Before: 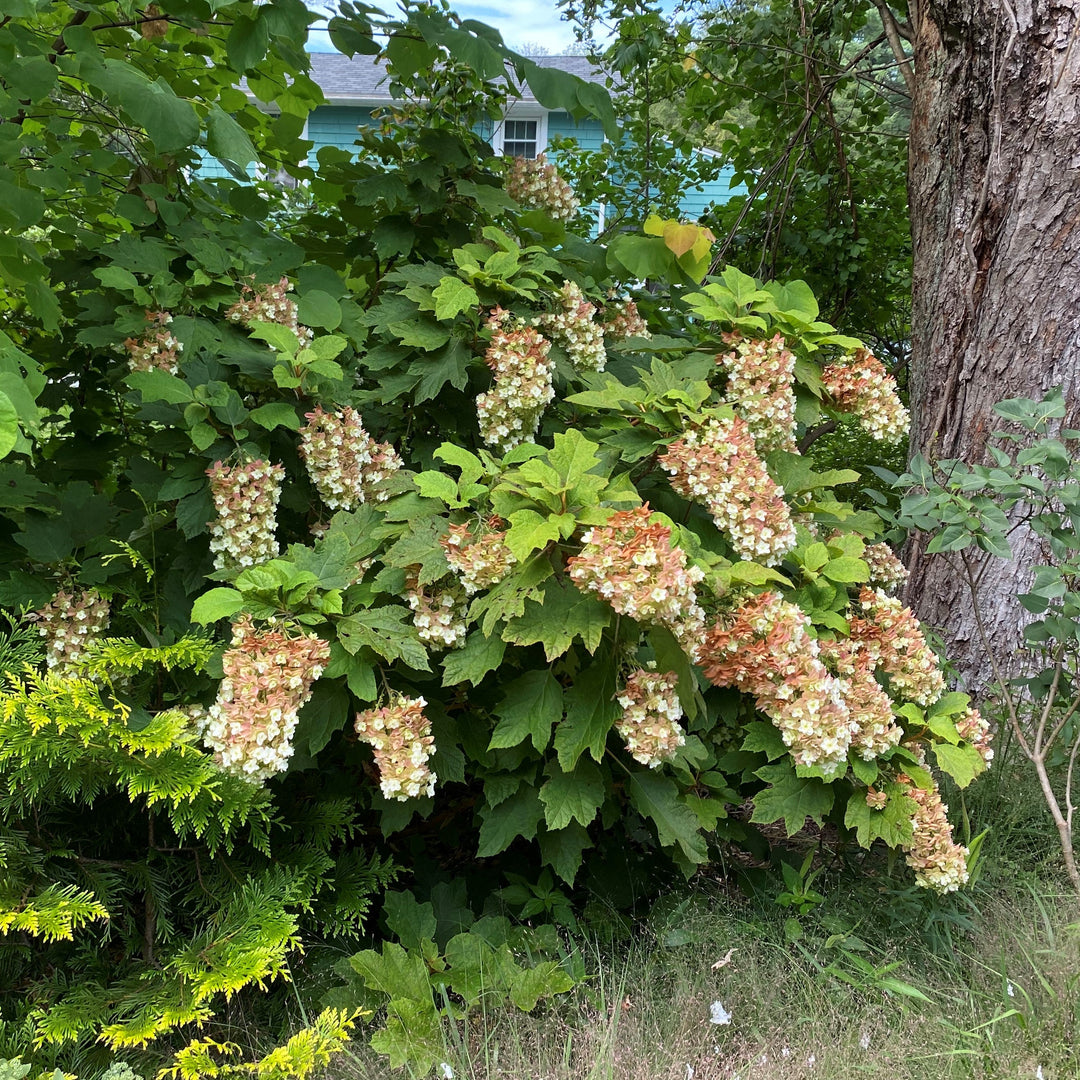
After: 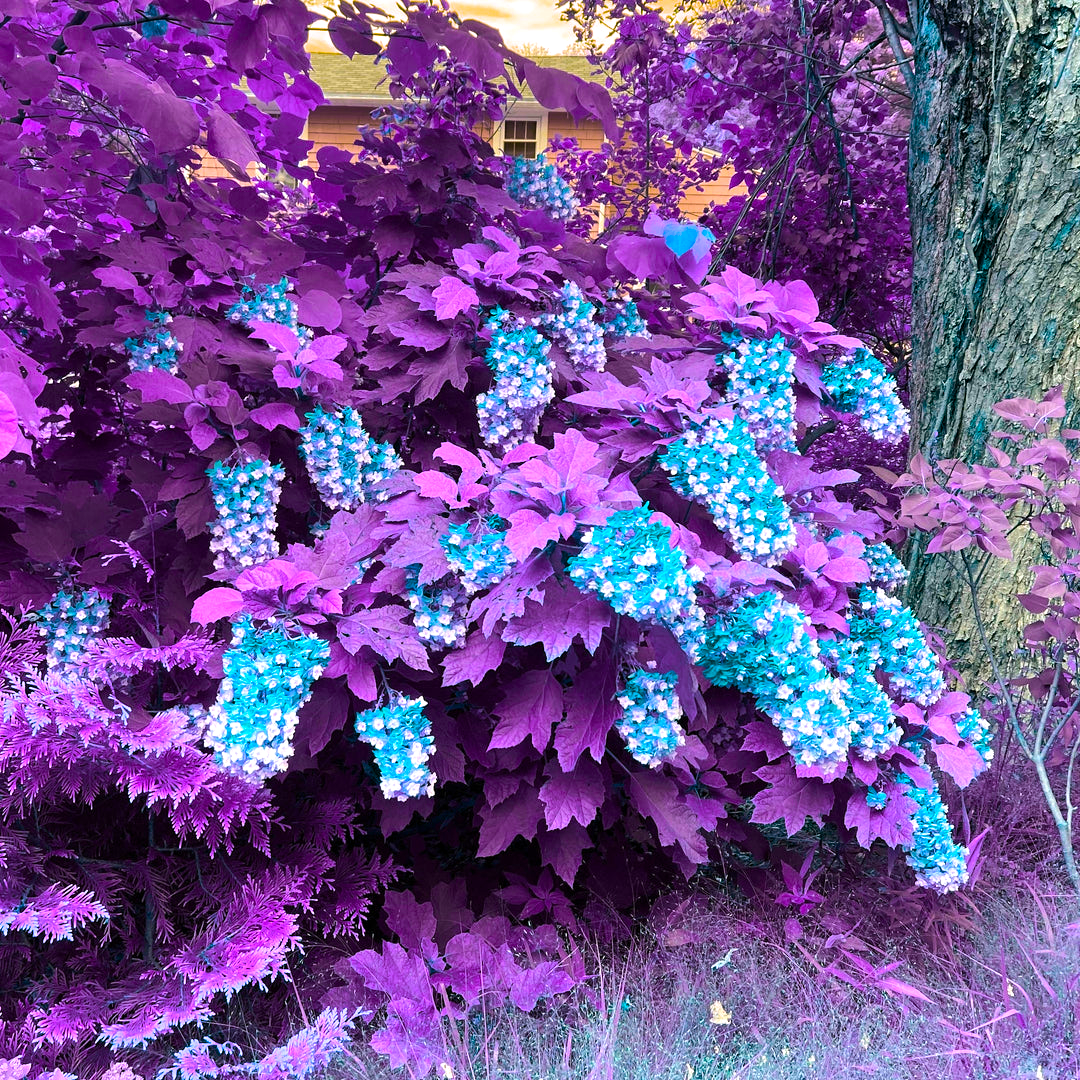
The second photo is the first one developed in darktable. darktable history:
color balance rgb: linear chroma grading › global chroma 9.59%, perceptual saturation grading › global saturation 29.901%, hue shift 179.71°, perceptual brilliance grading › highlights 7.256%, perceptual brilliance grading › mid-tones 17.652%, perceptual brilliance grading › shadows -5.355%, global vibrance 49.512%, contrast 0.226%
